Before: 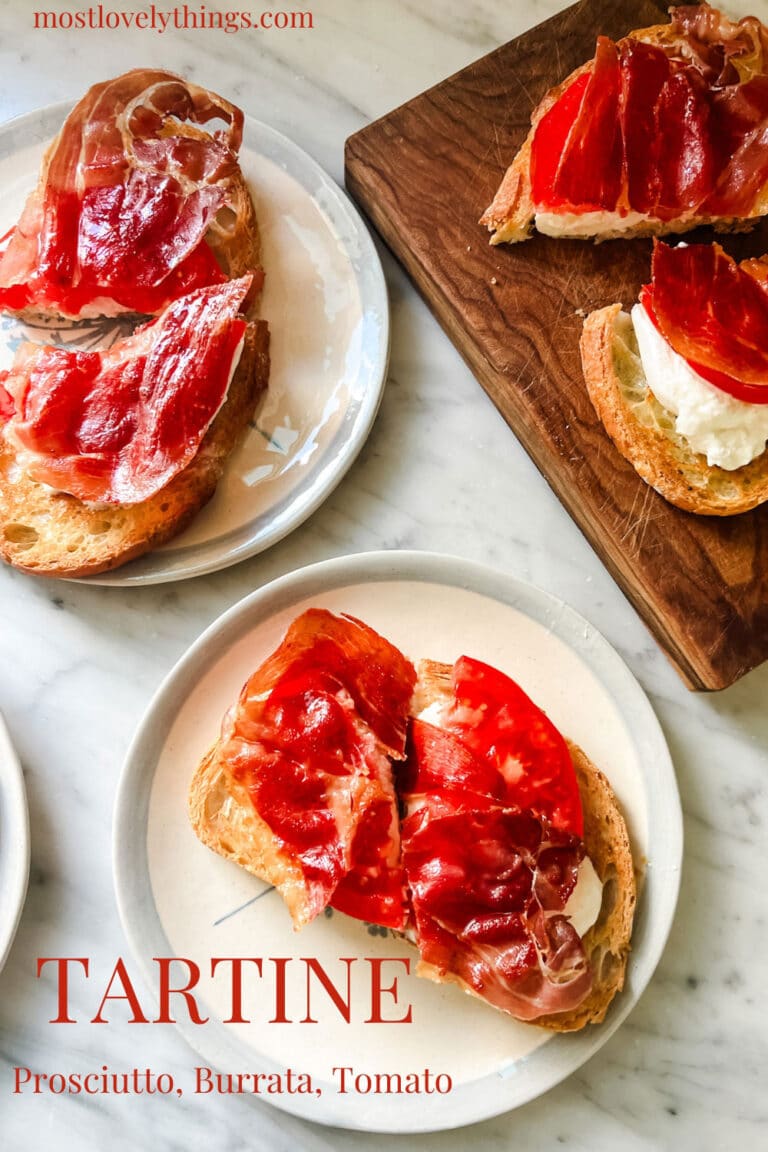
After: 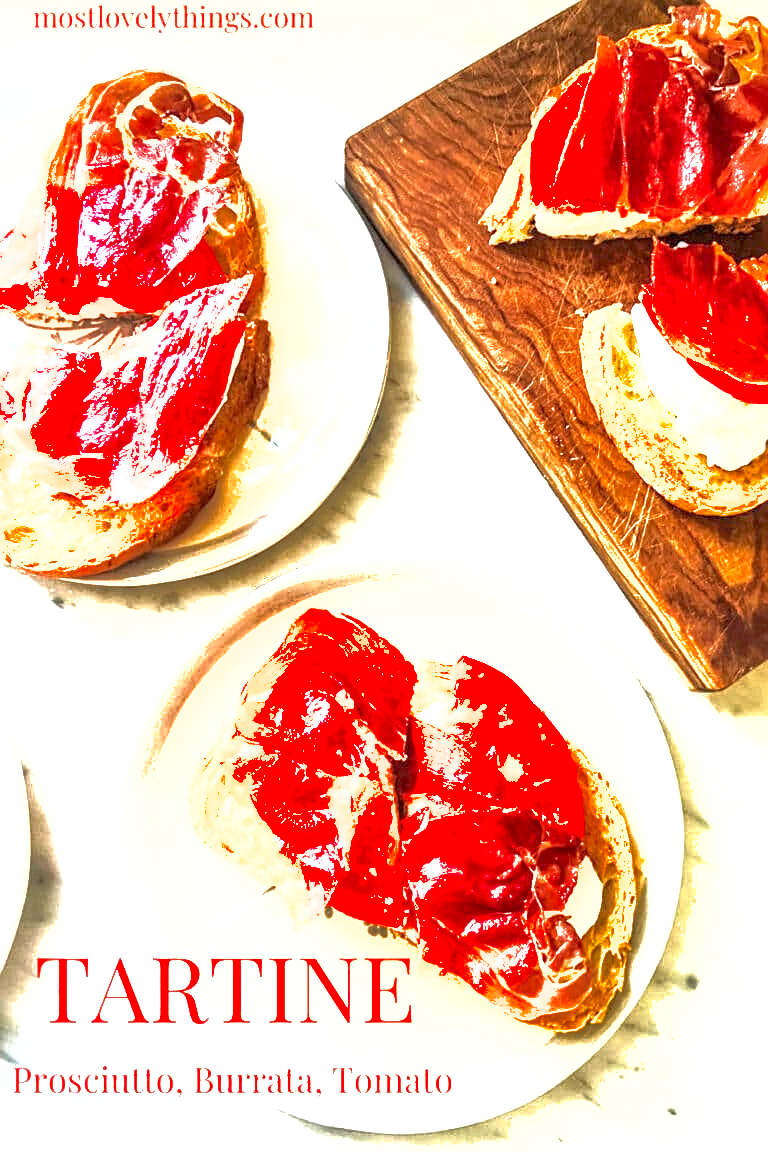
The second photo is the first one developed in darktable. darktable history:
exposure: exposure 2.003 EV, compensate highlight preservation false
shadows and highlights: on, module defaults
local contrast: highlights 61%, detail 143%, midtone range 0.428
sharpen: radius 2.167, amount 0.381, threshold 0
